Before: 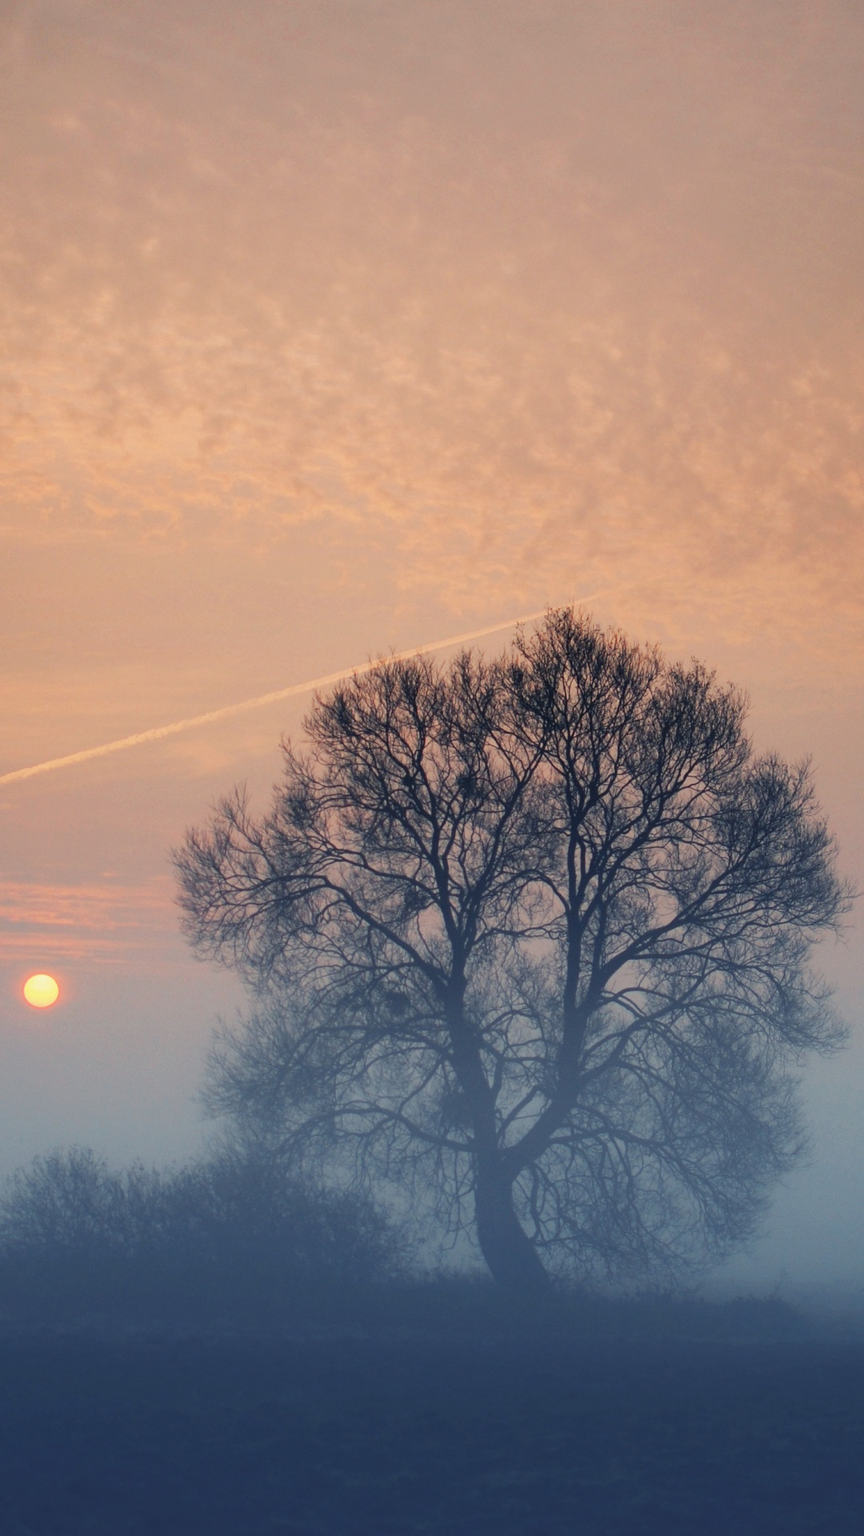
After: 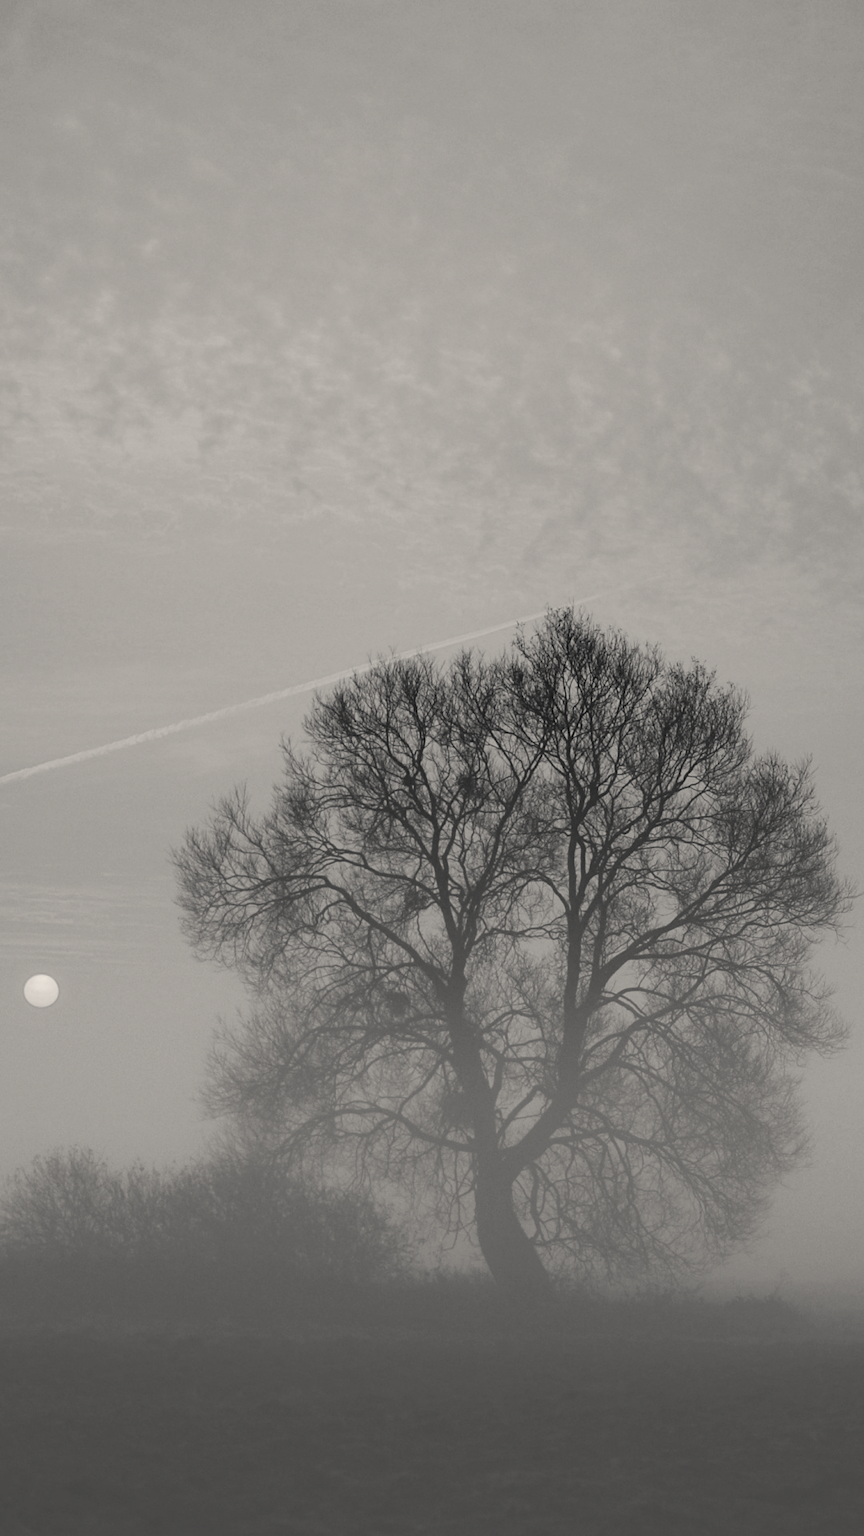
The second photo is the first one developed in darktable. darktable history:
color balance rgb: highlights gain › chroma 2.032%, highlights gain › hue 73.87°, global offset › luminance -0.265%, perceptual saturation grading › global saturation 20%, perceptual saturation grading › highlights -25.071%, perceptual saturation grading › shadows 25.772%, contrast -9.506%
color calibration: output gray [0.21, 0.42, 0.37, 0], illuminant custom, x 0.435, y 0.394, temperature 3083.2 K
